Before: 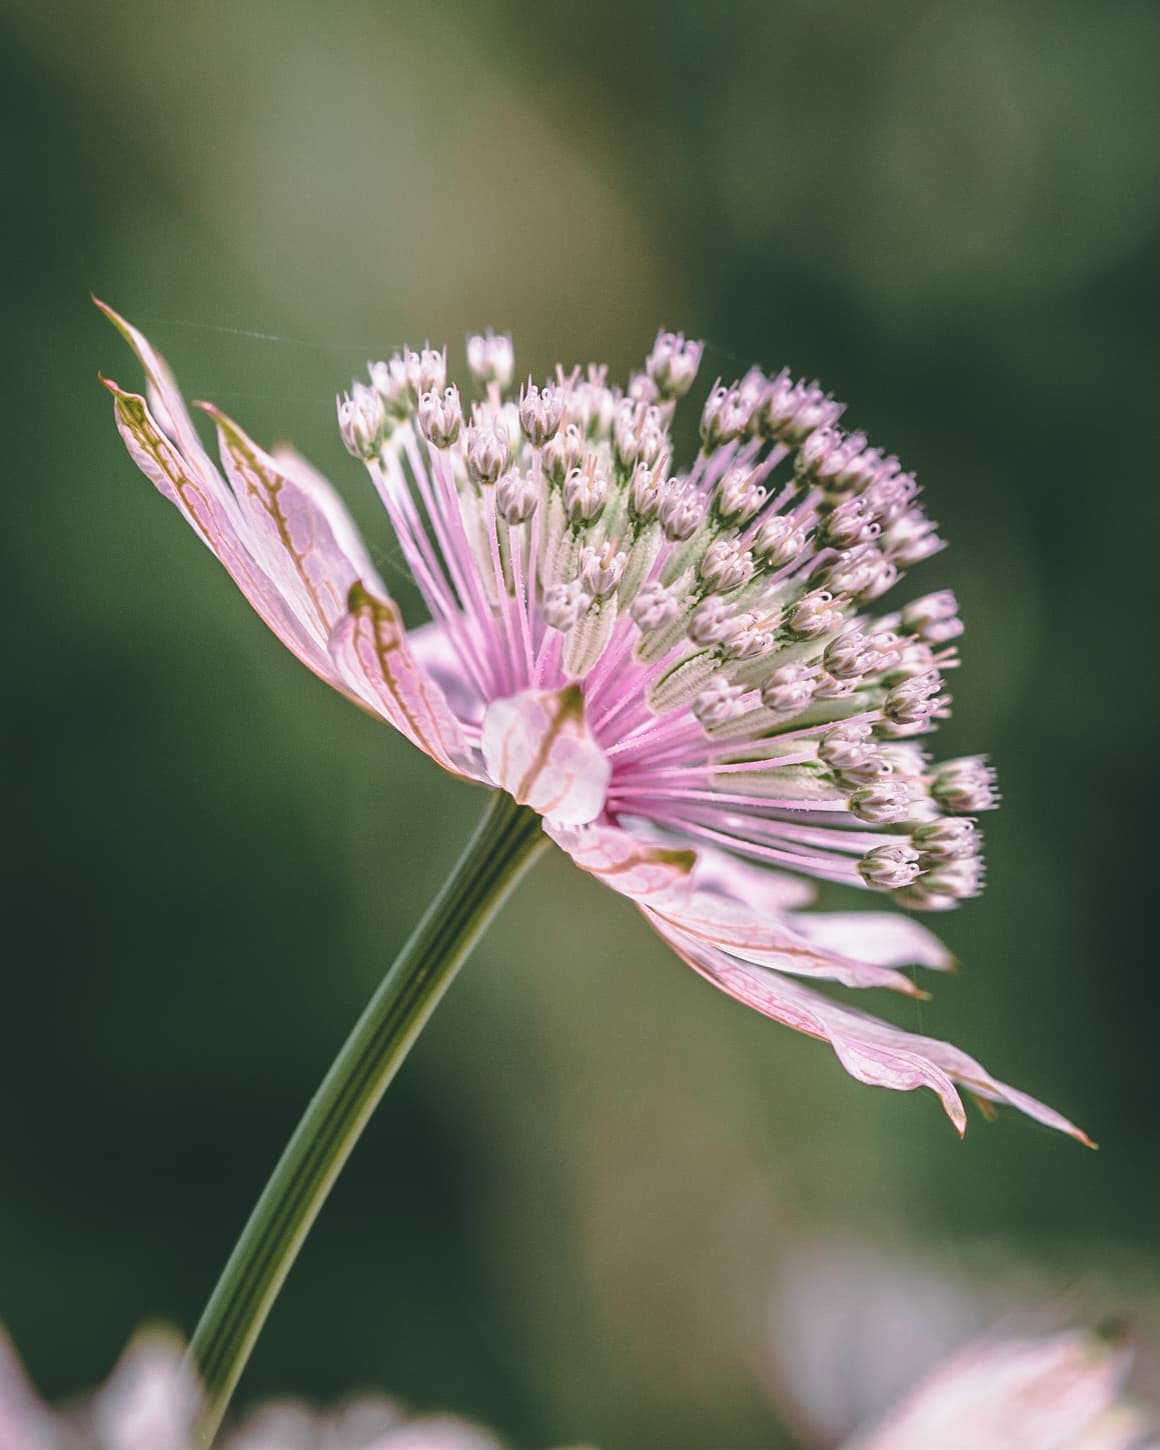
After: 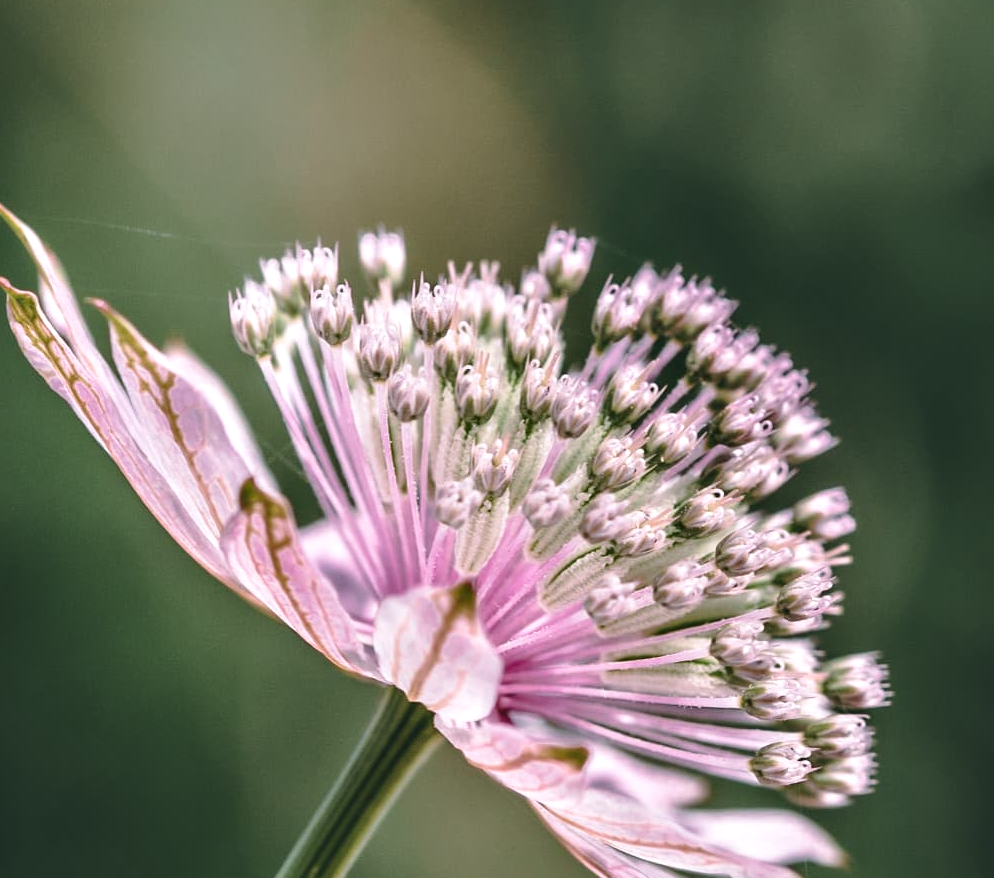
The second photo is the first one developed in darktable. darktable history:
crop and rotate: left 9.346%, top 7.106%, right 4.919%, bottom 32.33%
contrast equalizer: y [[0.536, 0.565, 0.581, 0.516, 0.52, 0.491], [0.5 ×6], [0.5 ×6], [0 ×6], [0 ×6]]
